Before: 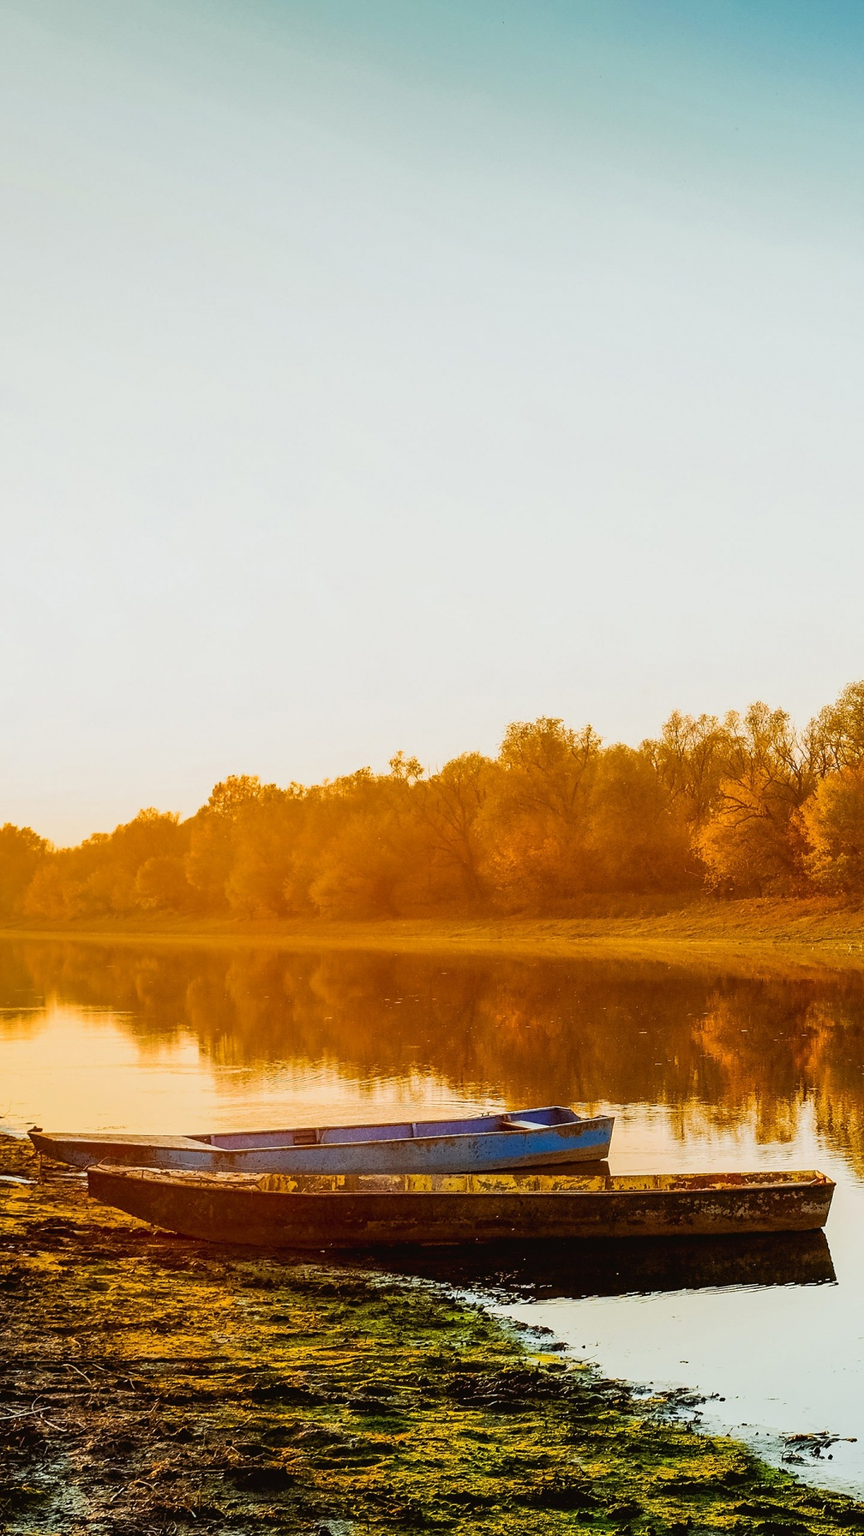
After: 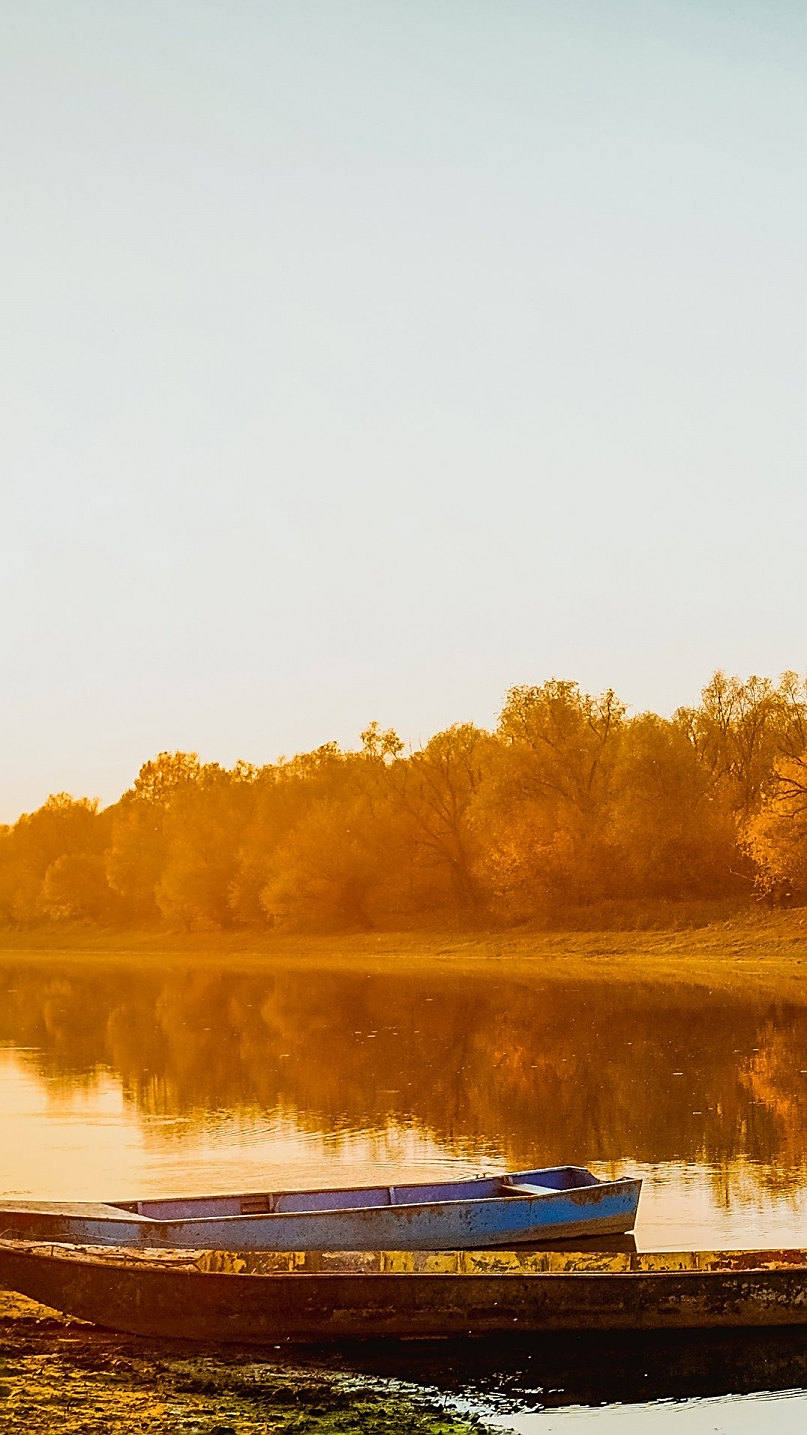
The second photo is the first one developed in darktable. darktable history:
crop and rotate: left 11.831%, top 11.346%, right 13.429%, bottom 13.899%
sharpen: on, module defaults
